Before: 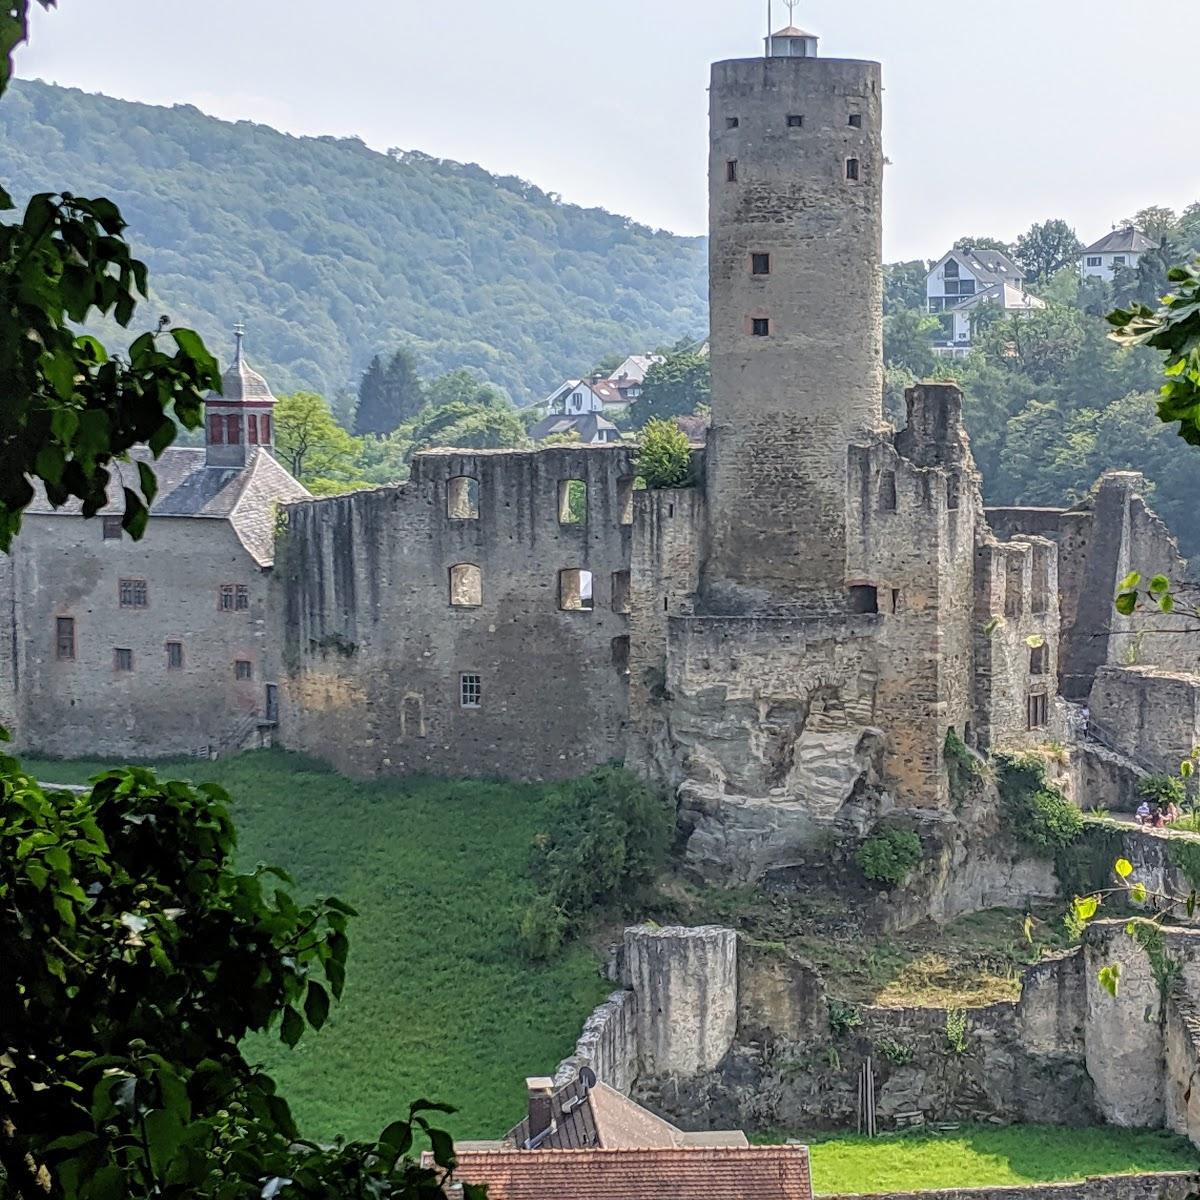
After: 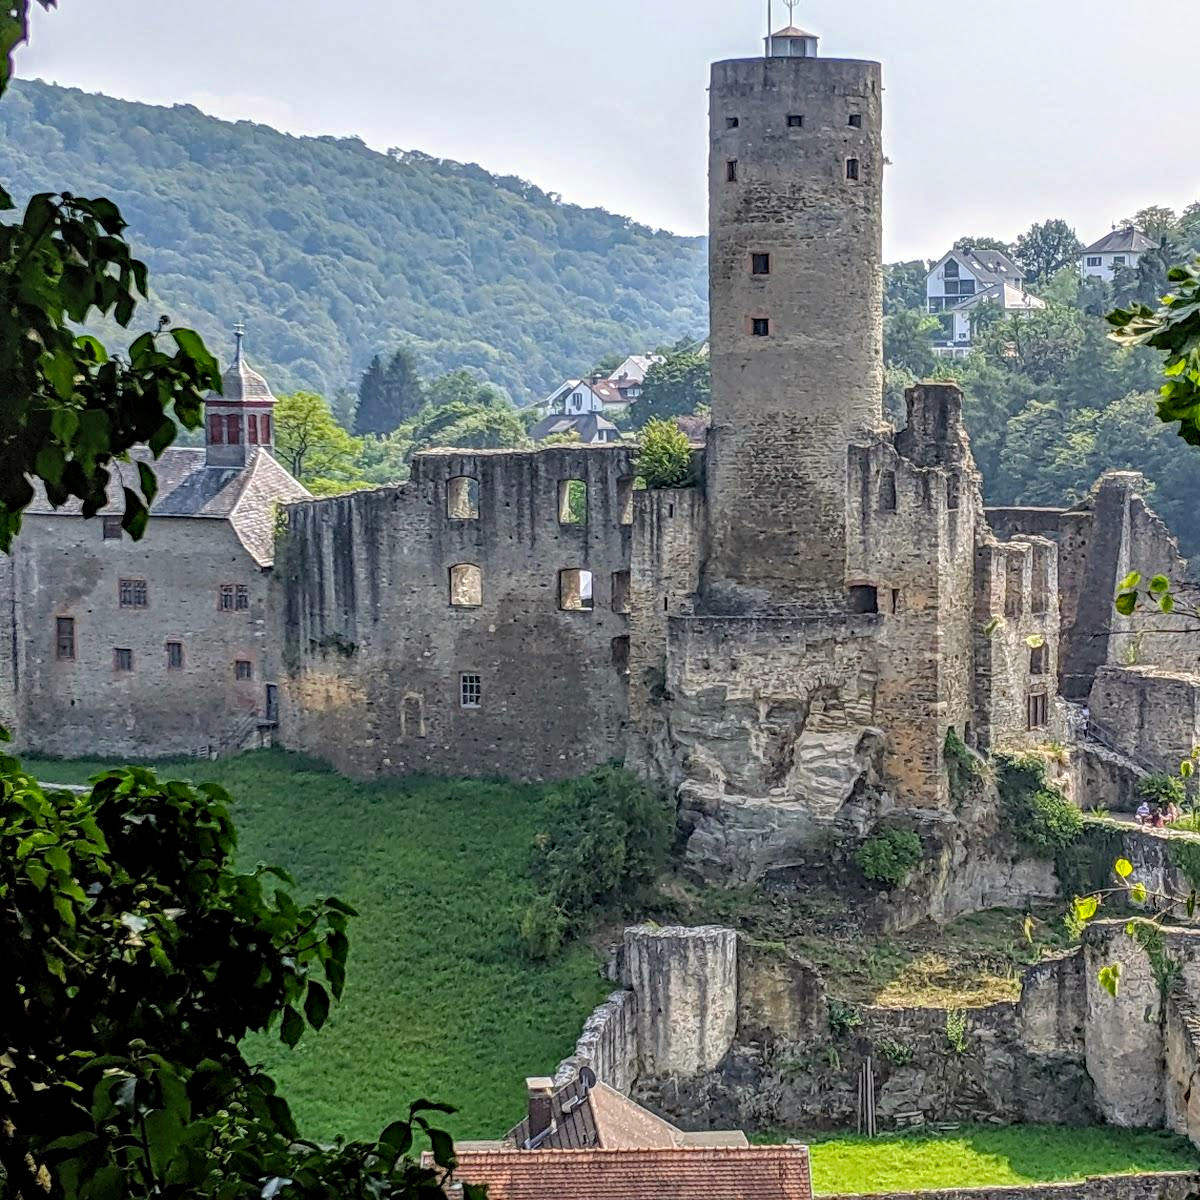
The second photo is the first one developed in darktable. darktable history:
local contrast: on, module defaults
haze removal: compatibility mode true, adaptive false
color balance rgb: power › chroma 0.225%, power › hue 61.14°, perceptual saturation grading › global saturation 9.925%
